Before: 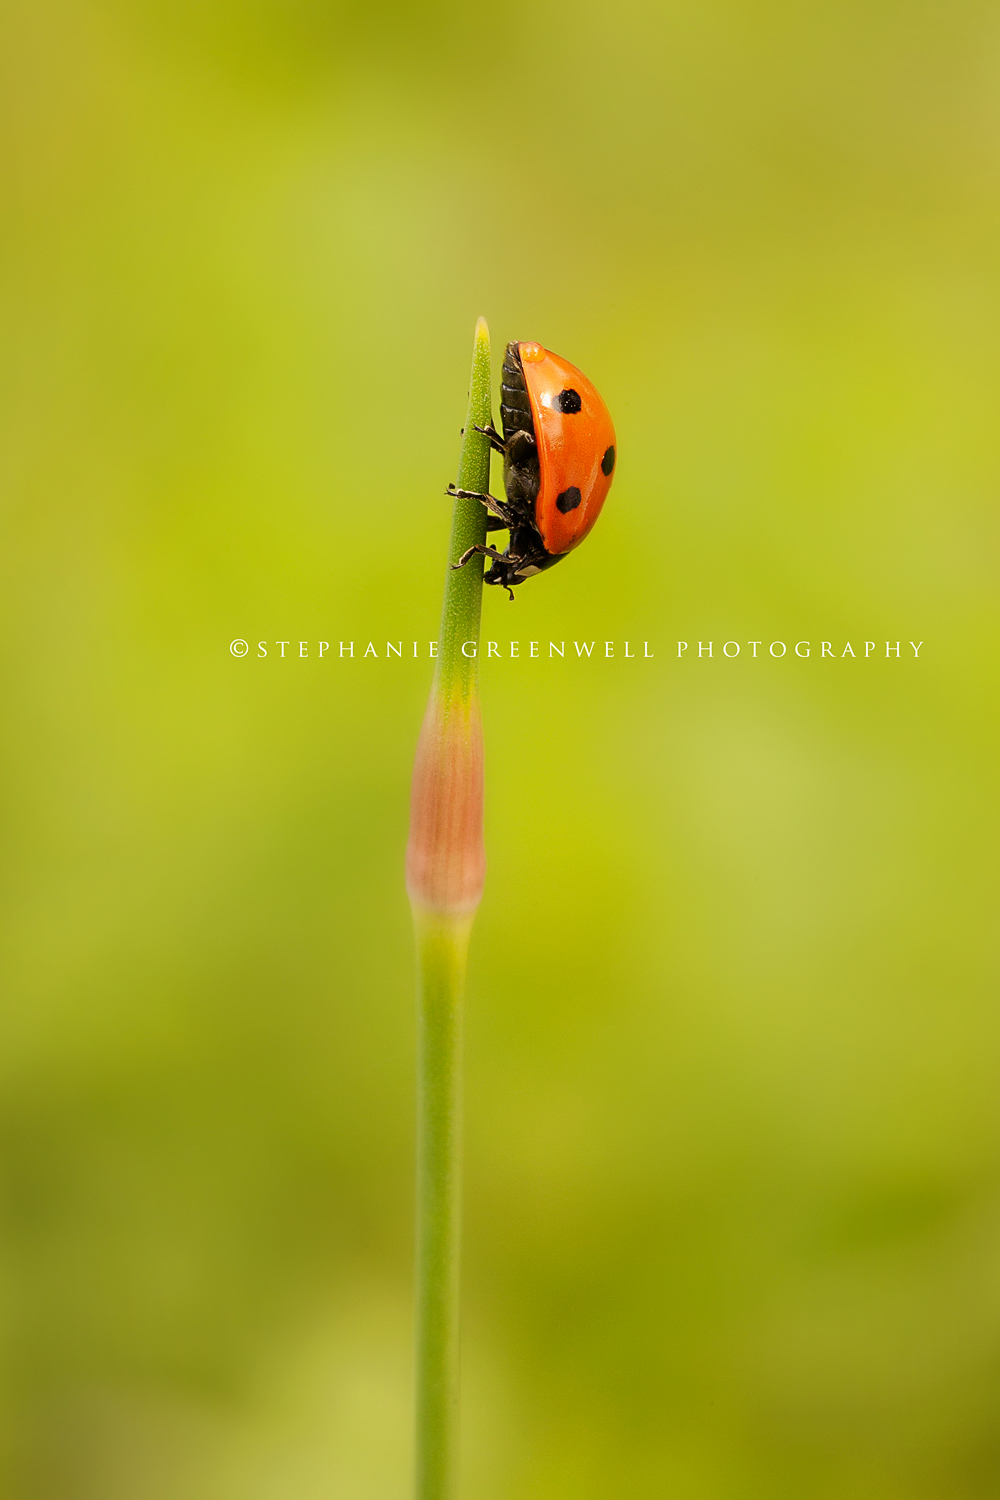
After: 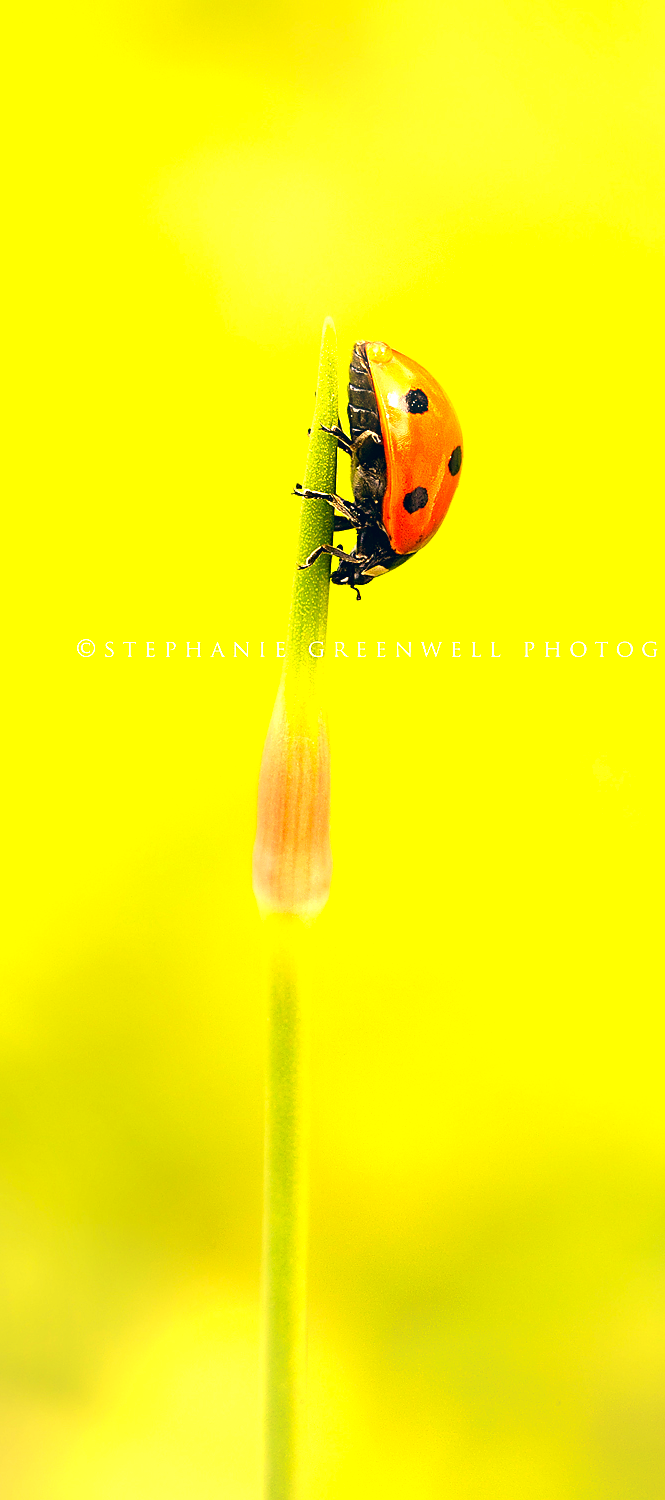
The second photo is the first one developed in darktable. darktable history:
crop and rotate: left 15.397%, right 18.015%
vignetting: fall-off start 40.83%, fall-off radius 40.06%, brightness 0.067, saturation 0.001
color correction: highlights a* 10.3, highlights b* 14.04, shadows a* -10.15, shadows b* -14.83
levels: levels [0, 0.352, 0.703]
sharpen: amount 0.496
